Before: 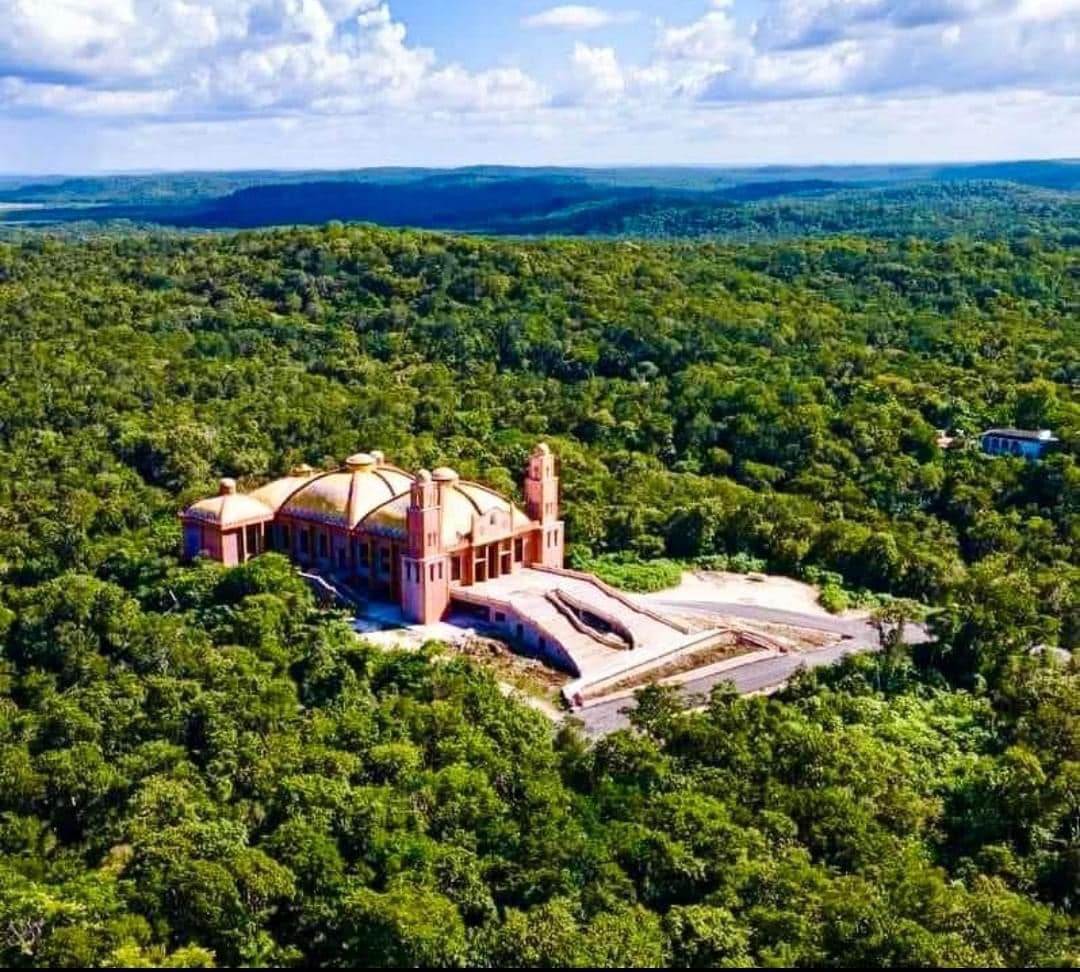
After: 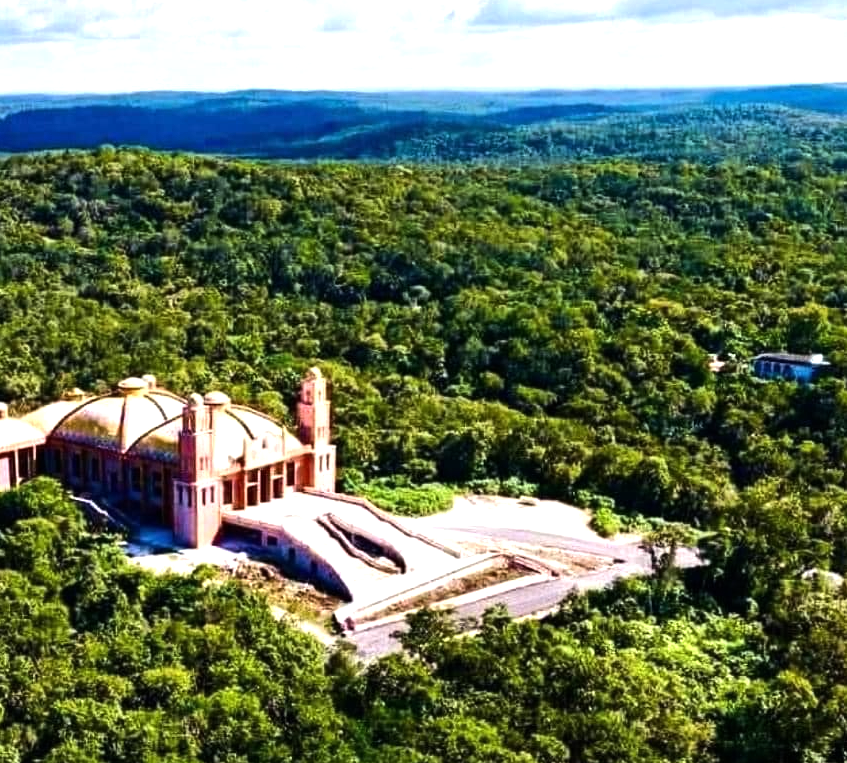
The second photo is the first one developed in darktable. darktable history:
crop and rotate: left 21.112%, top 7.911%, right 0.427%, bottom 13.553%
tone equalizer: -8 EV -0.787 EV, -7 EV -0.671 EV, -6 EV -0.575 EV, -5 EV -0.372 EV, -3 EV 0.375 EV, -2 EV 0.6 EV, -1 EV 0.681 EV, +0 EV 0.723 EV, edges refinement/feathering 500, mask exposure compensation -1.57 EV, preserve details no
